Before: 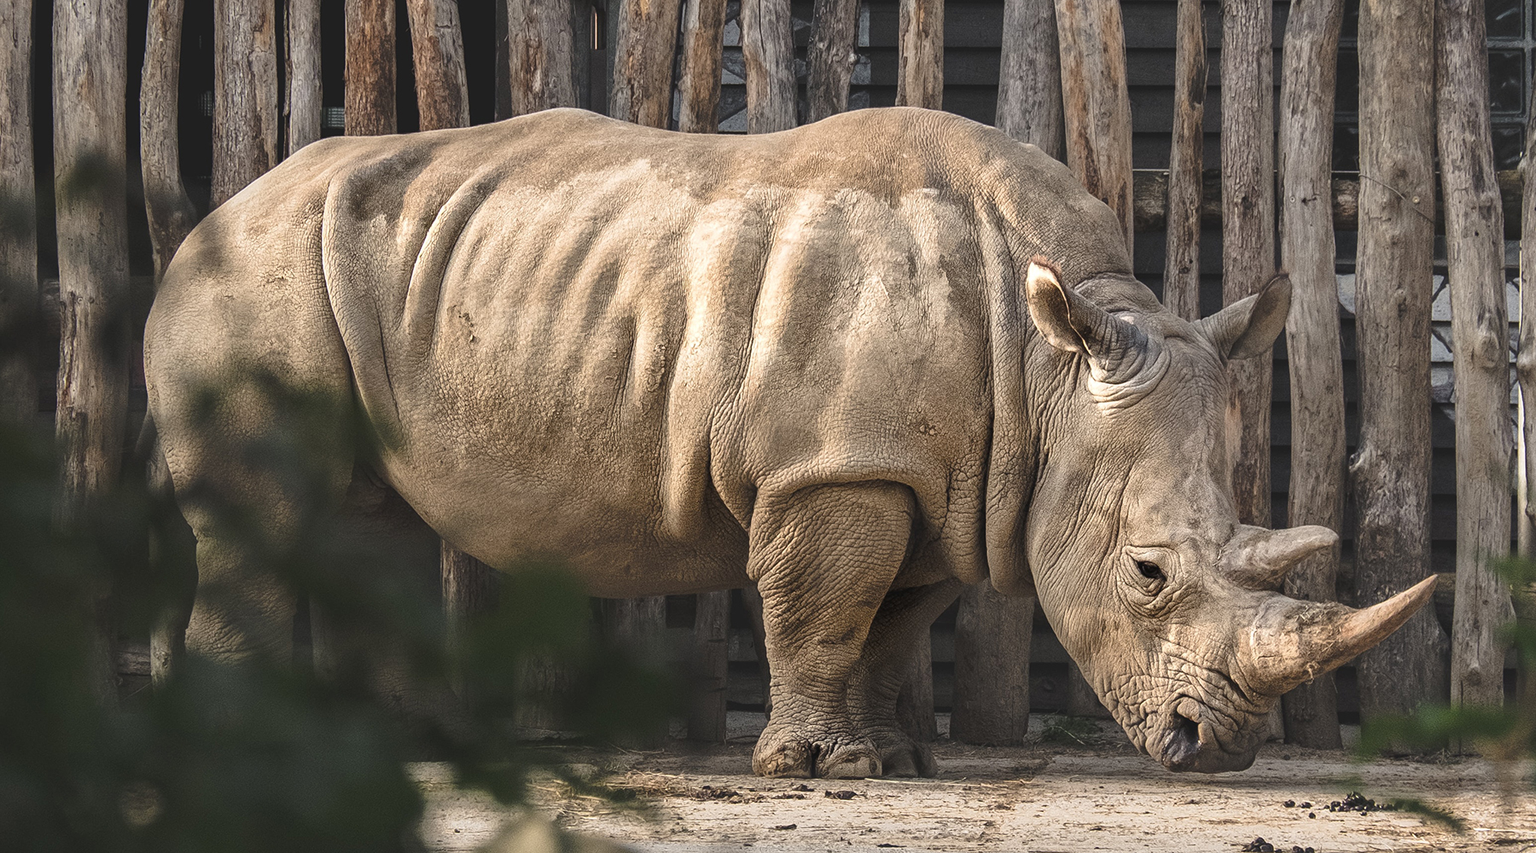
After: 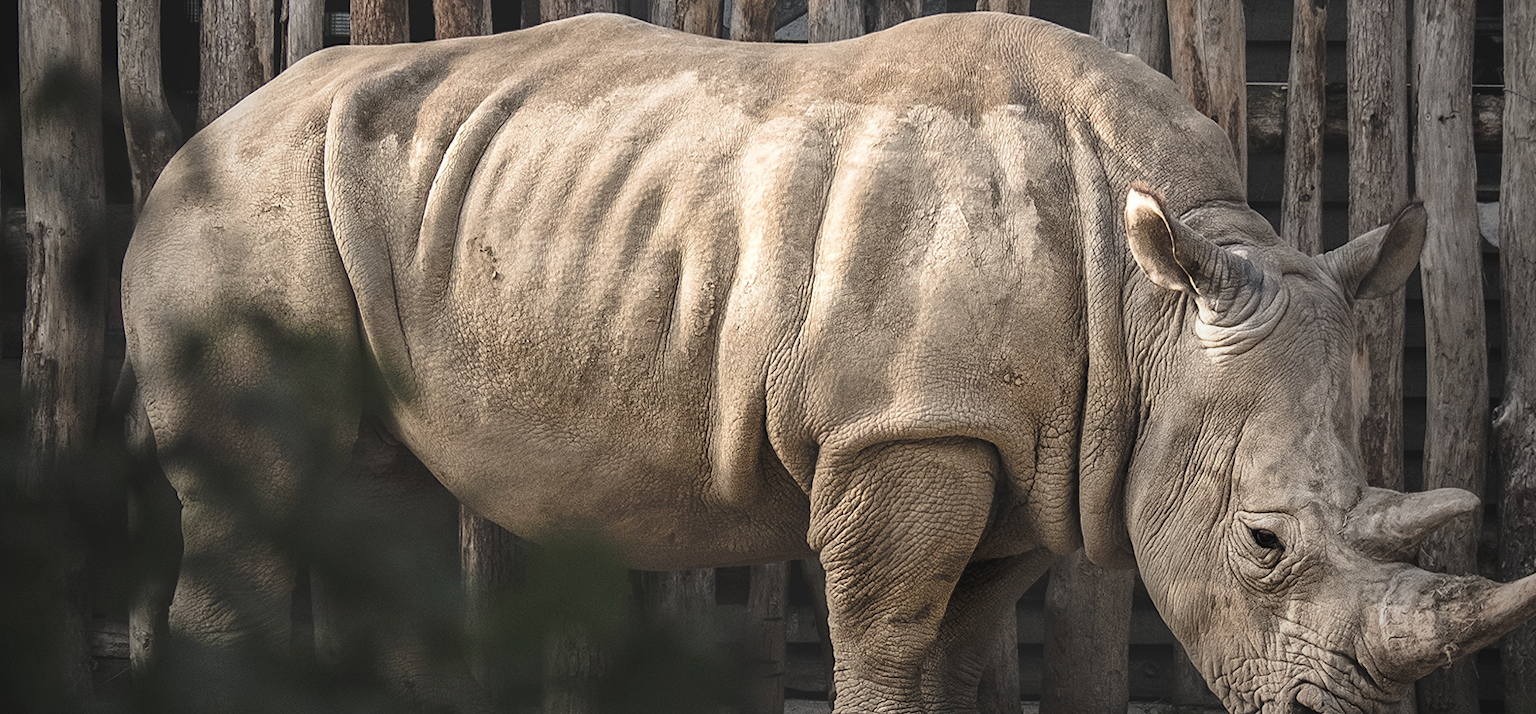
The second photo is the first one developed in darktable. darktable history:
vignetting: fall-off start 72.14%, fall-off radius 108.07%, brightness -0.713, saturation -0.488, center (-0.054, -0.359), width/height ratio 0.729
crop and rotate: left 2.425%, top 11.305%, right 9.6%, bottom 15.08%
bloom: size 9%, threshold 100%, strength 7%
color correction: saturation 0.8
